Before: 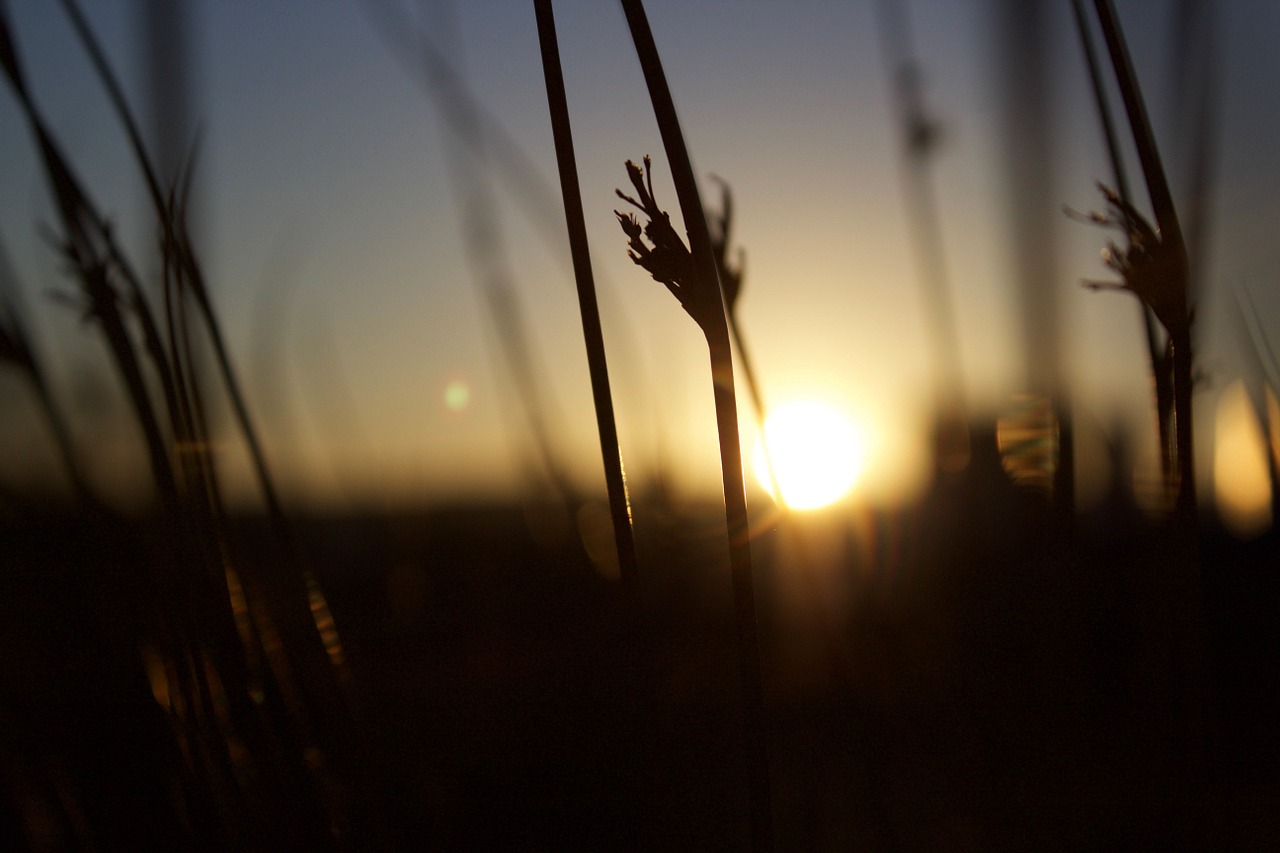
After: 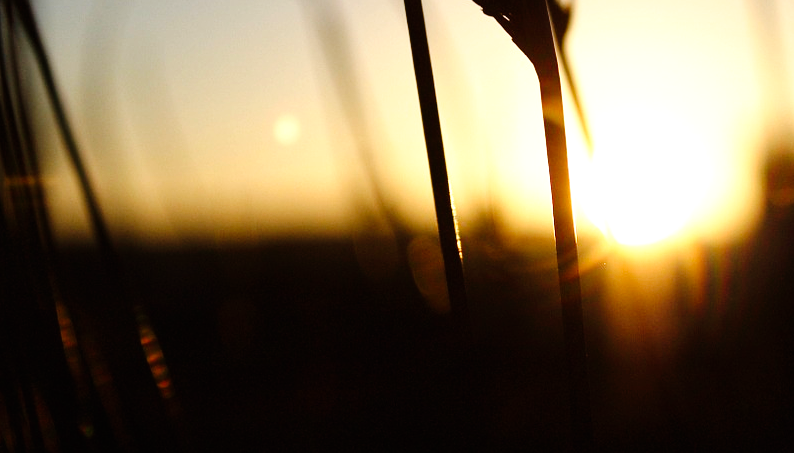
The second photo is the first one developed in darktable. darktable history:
tone curve: curves: ch0 [(0, 0) (0.003, 0.003) (0.011, 0.005) (0.025, 0.008) (0.044, 0.012) (0.069, 0.02) (0.1, 0.031) (0.136, 0.047) (0.177, 0.088) (0.224, 0.141) (0.277, 0.222) (0.335, 0.32) (0.399, 0.425) (0.468, 0.524) (0.543, 0.623) (0.623, 0.716) (0.709, 0.796) (0.801, 0.88) (0.898, 0.959) (1, 1)], preserve colors none
crop: left 13.312%, top 31.28%, right 24.627%, bottom 15.582%
exposure: black level correction 0, exposure 0.877 EV, compensate exposure bias true, compensate highlight preservation false
